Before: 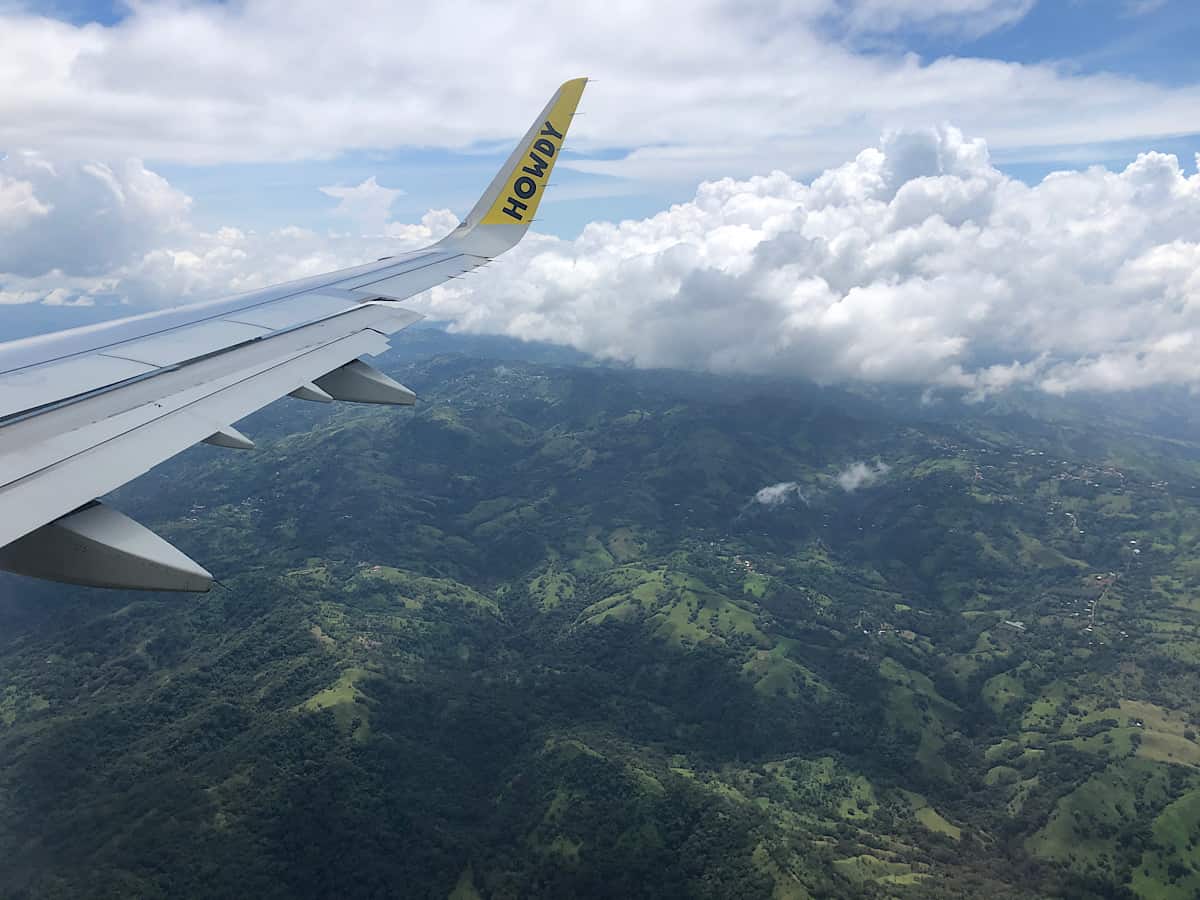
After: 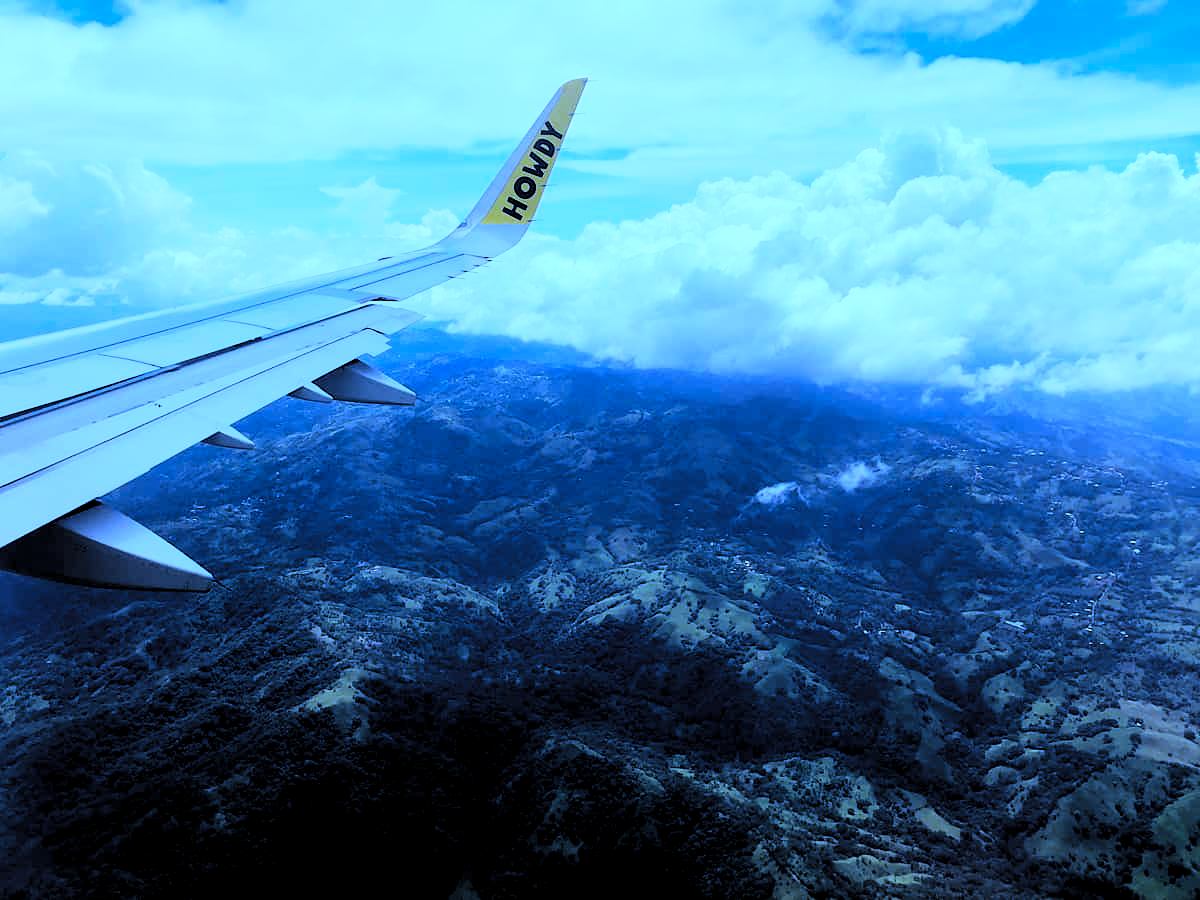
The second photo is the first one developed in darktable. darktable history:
base curve: curves: ch0 [(0, 0) (0.028, 0.03) (0.121, 0.232) (0.46, 0.748) (0.859, 0.968) (1, 1)]
levels: levels [0.116, 0.574, 1]
white balance: red 0.766, blue 1.537
contrast brightness saturation: contrast 0.12, brightness -0.12, saturation 0.2
